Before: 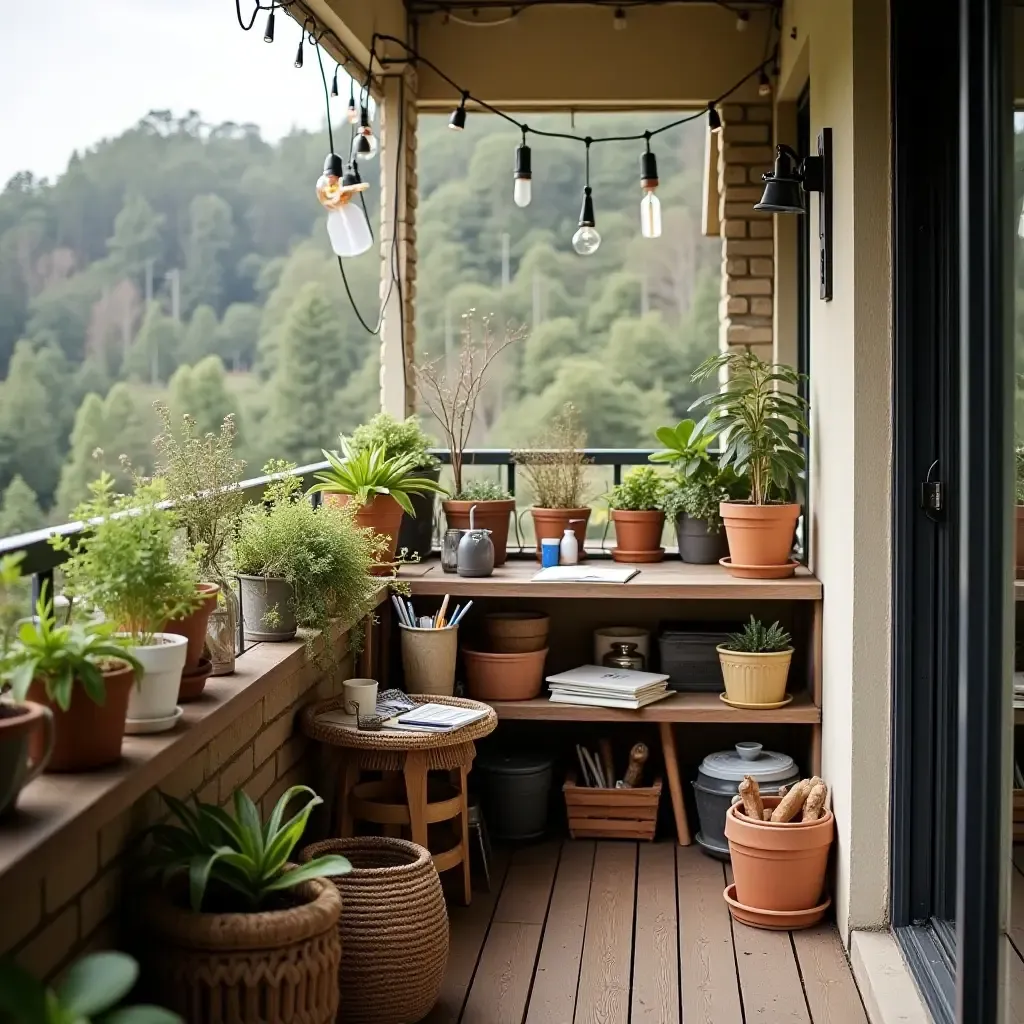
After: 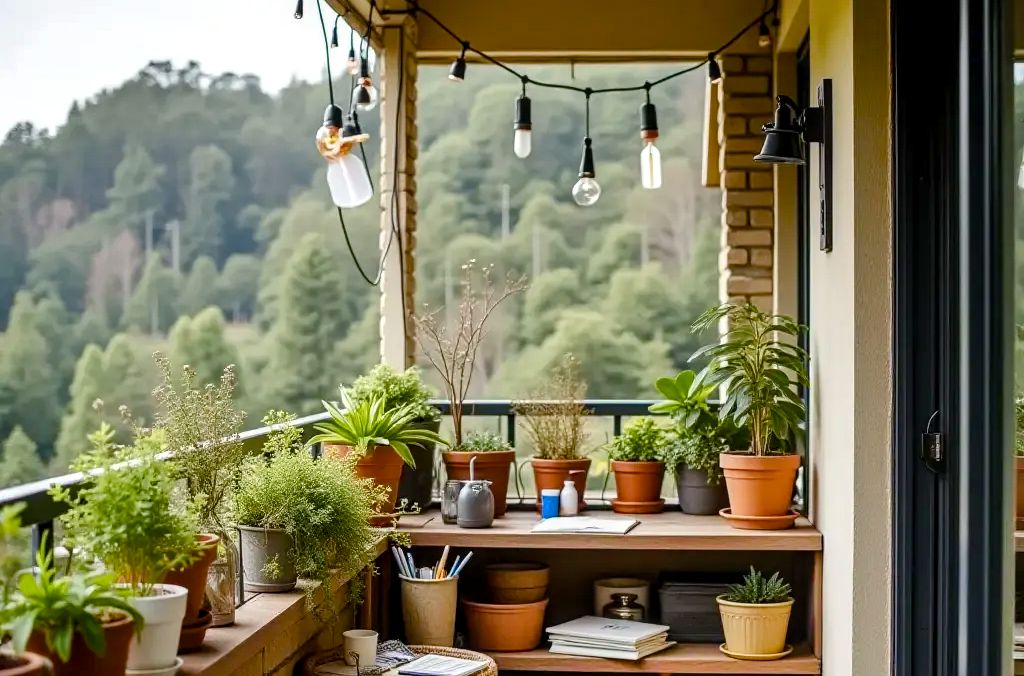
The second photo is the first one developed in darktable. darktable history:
shadows and highlights: highlights color adjustment 0.436%, soften with gaussian
local contrast: on, module defaults
color balance rgb: perceptual saturation grading › global saturation 20%, perceptual saturation grading › highlights -24.981%, perceptual saturation grading › shadows 49.447%, global vibrance 20%
crop and rotate: top 4.829%, bottom 29.135%
